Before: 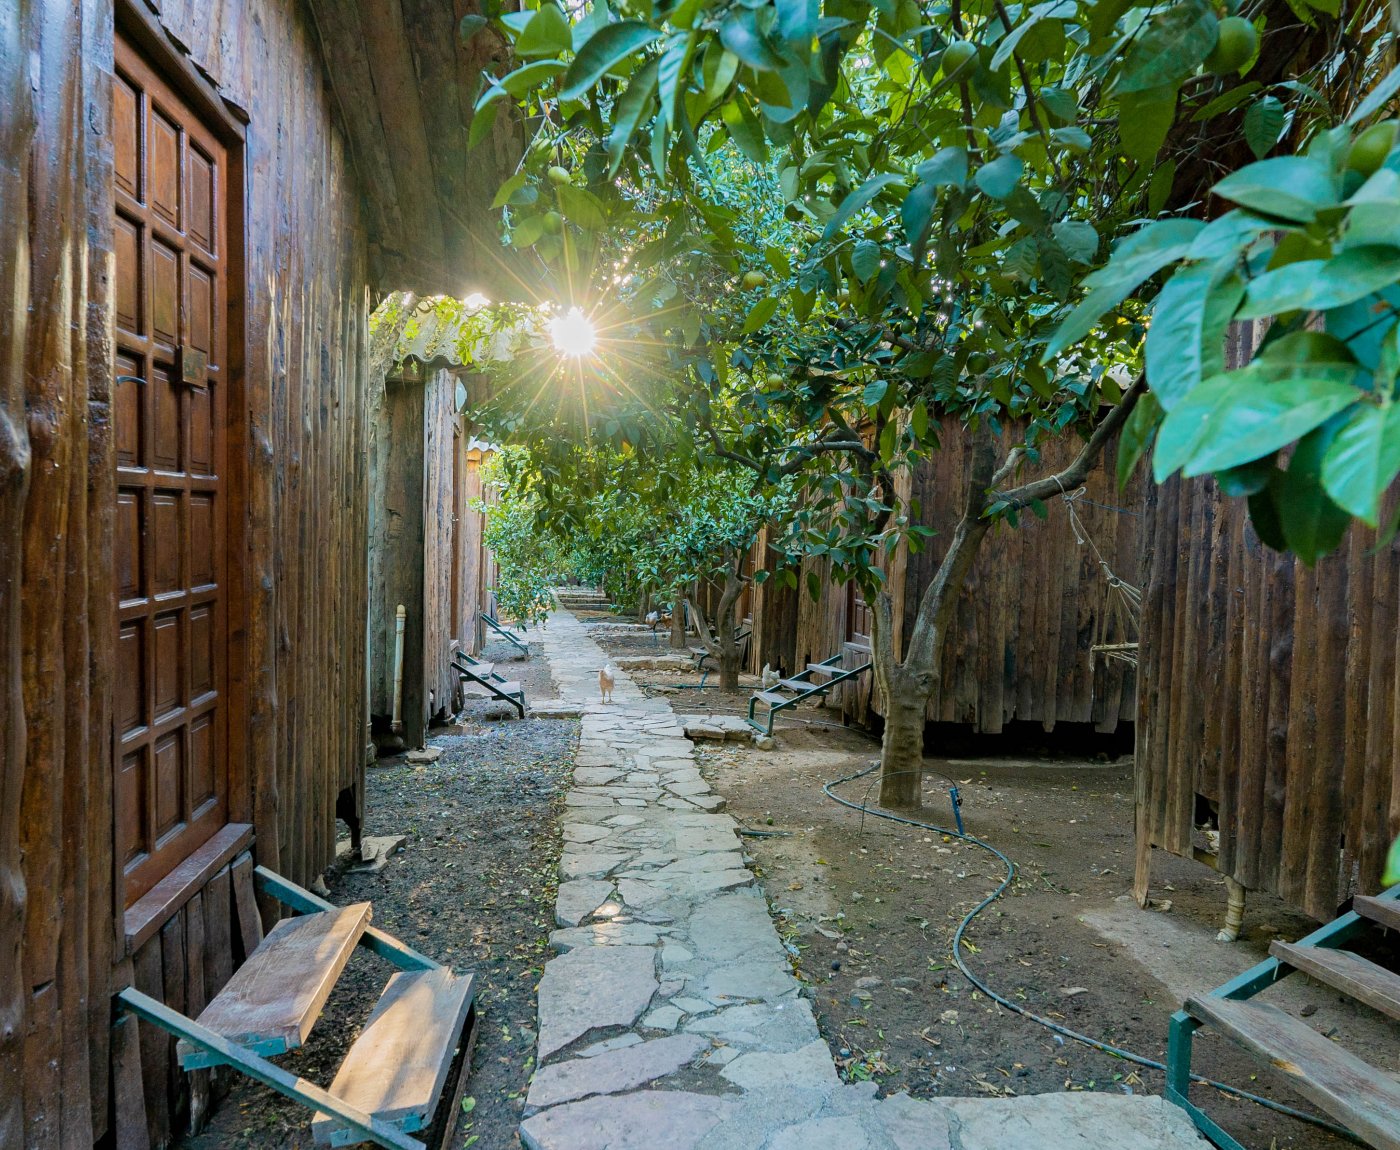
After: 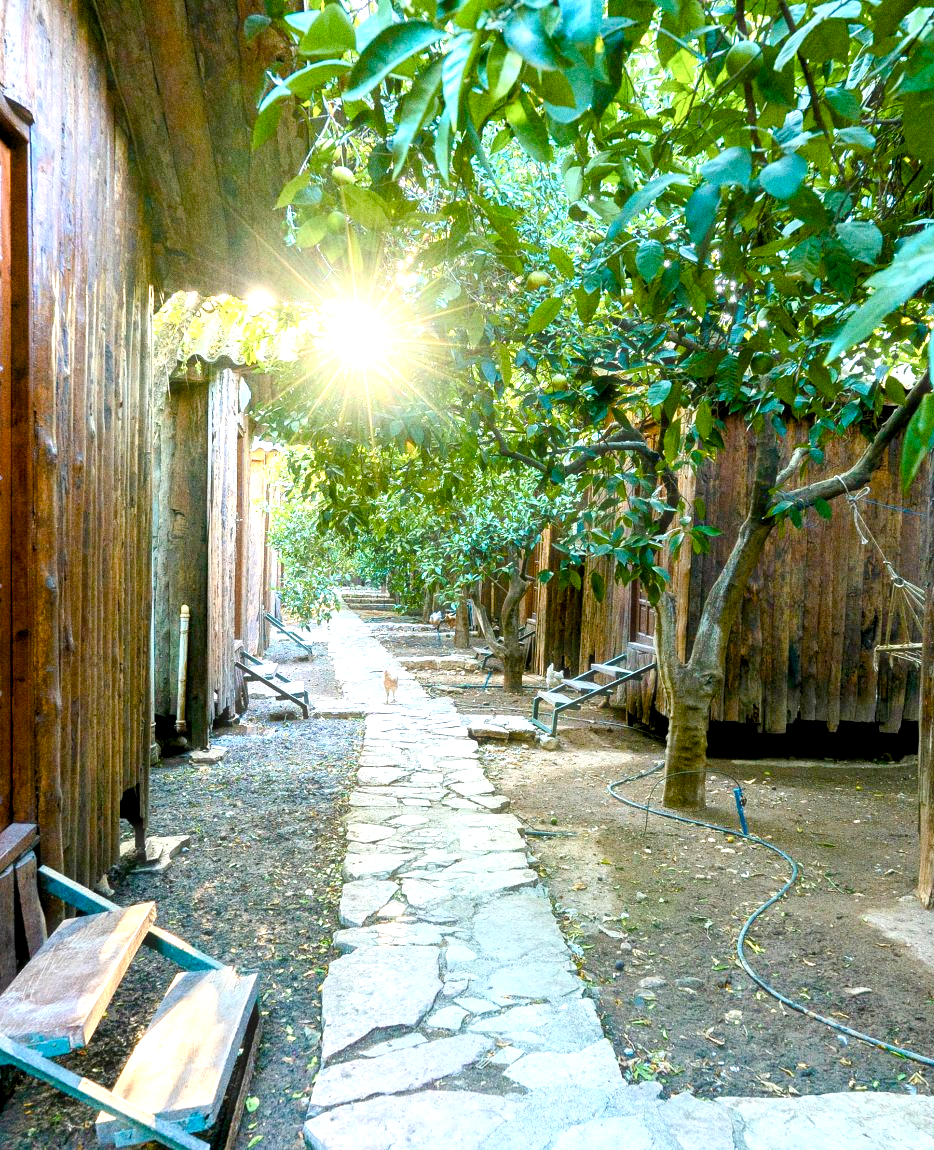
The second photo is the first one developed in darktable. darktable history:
crop and rotate: left 15.446%, right 17.836%
haze removal: strength -0.1, adaptive false
color balance rgb: shadows lift › luminance -9.41%, highlights gain › luminance 17.6%, global offset › luminance -1.45%, perceptual saturation grading › highlights -17.77%, perceptual saturation grading › mid-tones 33.1%, perceptual saturation grading › shadows 50.52%, global vibrance 24.22%
exposure: black level correction 0, exposure 1 EV, compensate exposure bias true, compensate highlight preservation false
grain: coarseness 8.68 ISO, strength 31.94%
